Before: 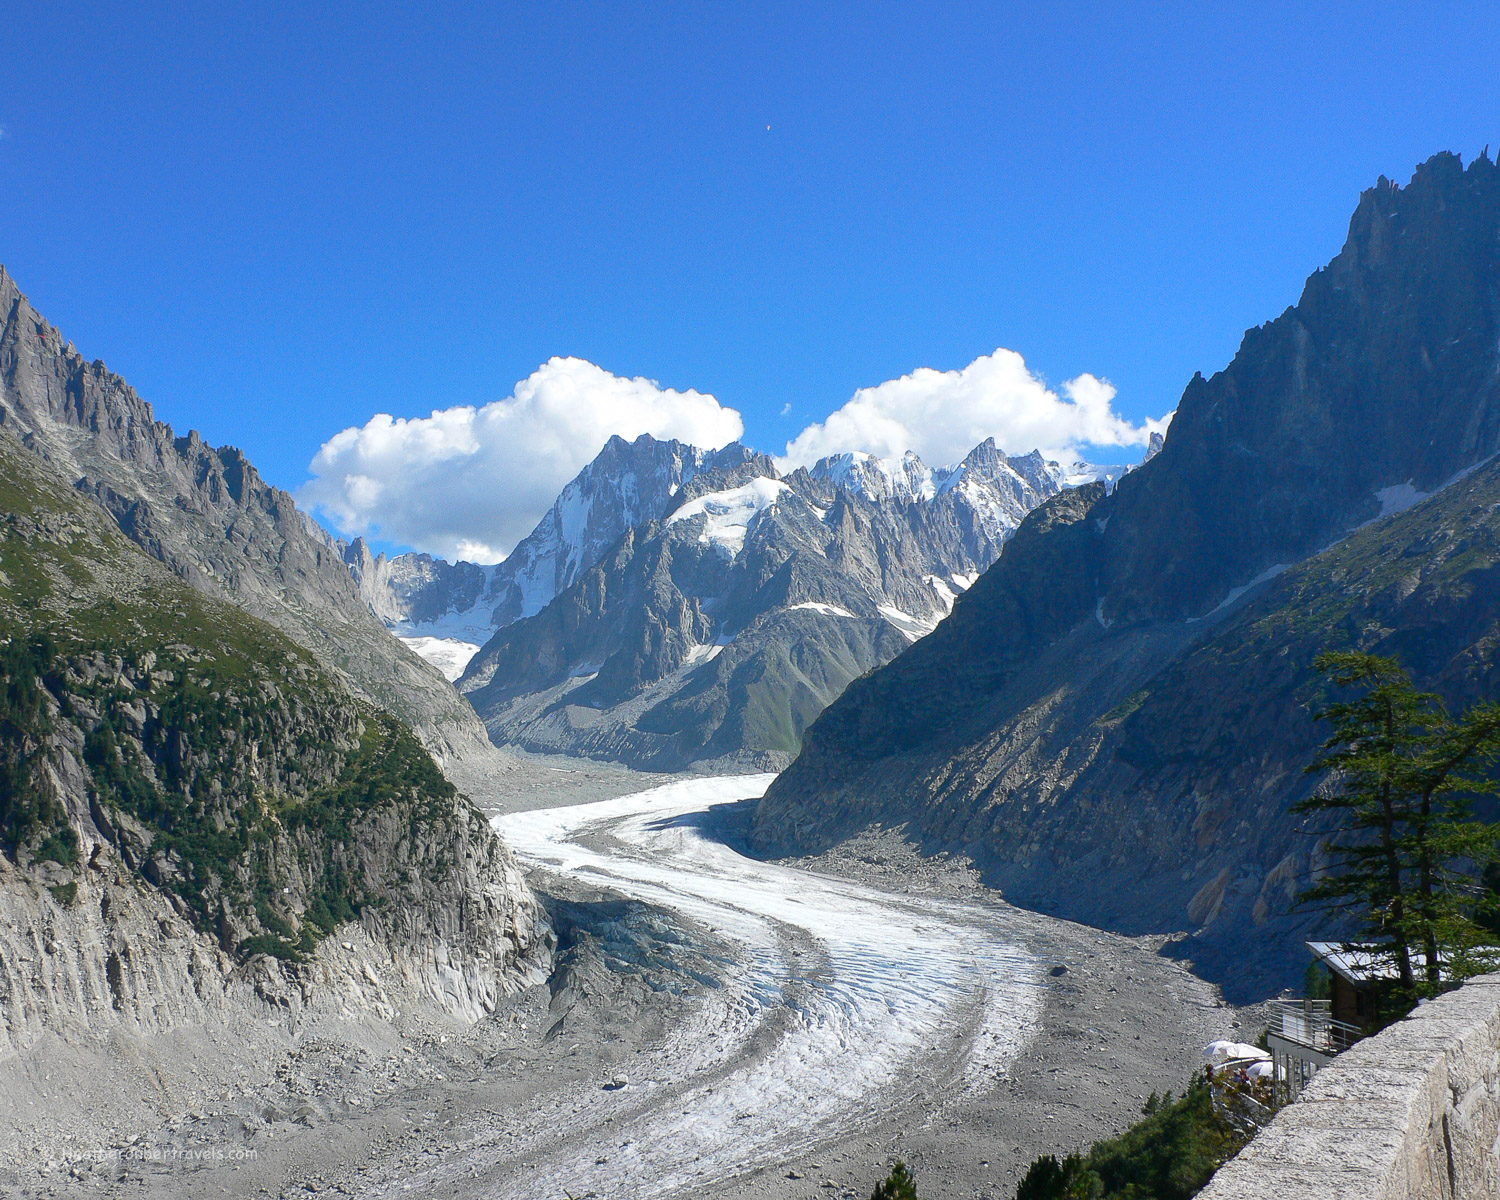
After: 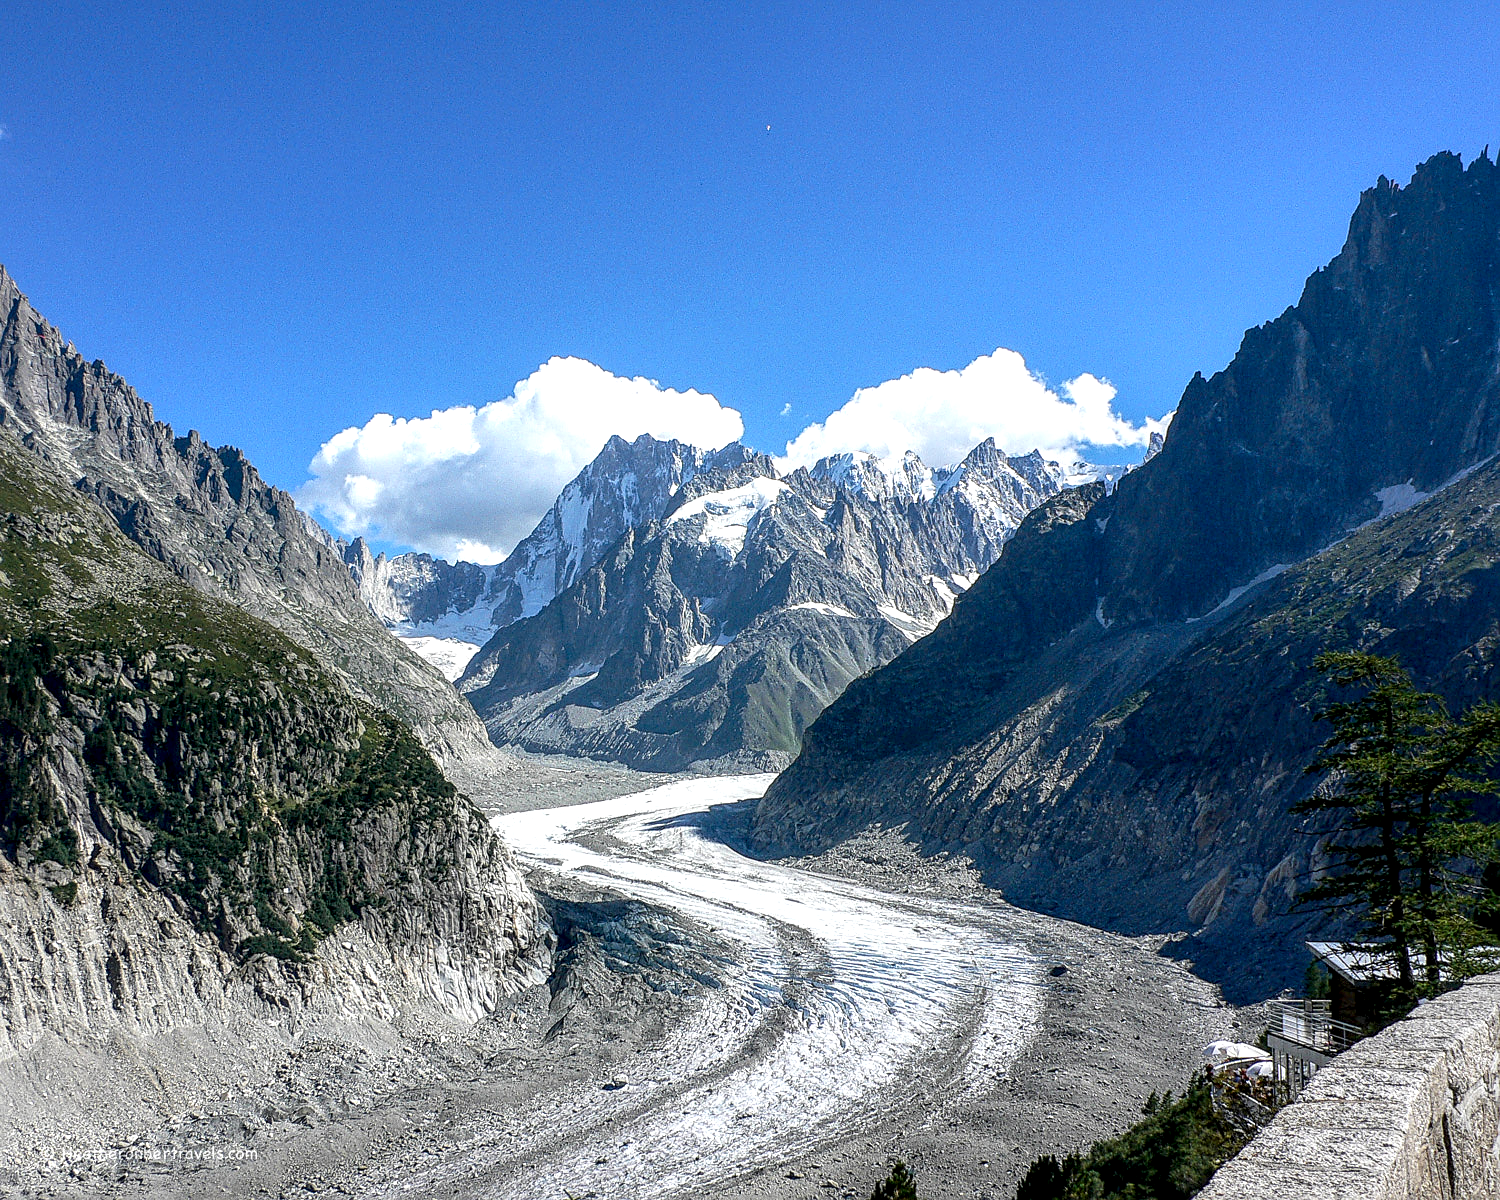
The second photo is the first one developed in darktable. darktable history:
sharpen: on, module defaults
local contrast: highlights 17%, detail 185%
tone equalizer: -7 EV 0.182 EV, -6 EV 0.128 EV, -5 EV 0.087 EV, -4 EV 0.071 EV, -2 EV -0.027 EV, -1 EV -0.059 EV, +0 EV -0.075 EV, smoothing diameter 2.11%, edges refinement/feathering 21.32, mask exposure compensation -1.57 EV, filter diffusion 5
